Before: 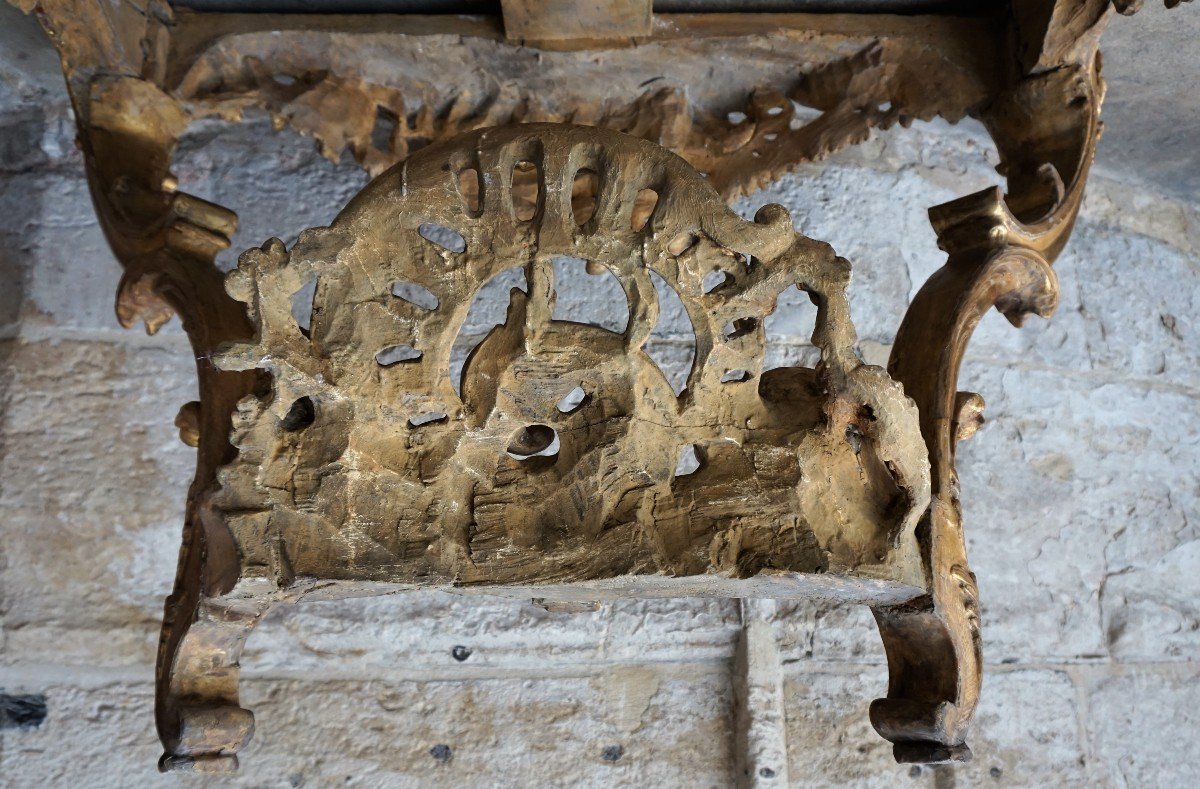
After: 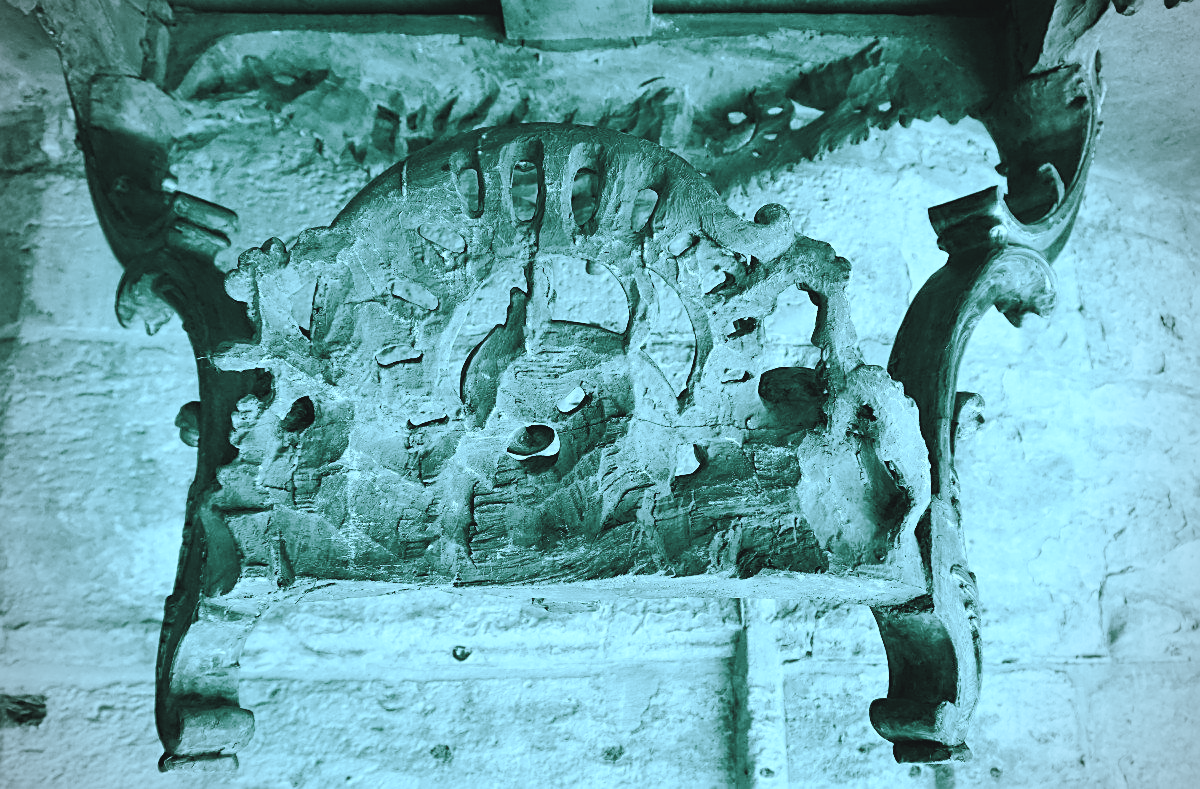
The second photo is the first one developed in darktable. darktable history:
vignetting: on, module defaults
color balance rgb: shadows lift › chroma 11.71%, shadows lift › hue 133.46°, highlights gain › chroma 4%, highlights gain › hue 200.2°, perceptual saturation grading › global saturation 18.05%
sharpen: on, module defaults
color correction: highlights a* -10.69, highlights b* -19.19
base curve: curves: ch0 [(0, 0.007) (0.028, 0.063) (0.121, 0.311) (0.46, 0.743) (0.859, 0.957) (1, 1)], preserve colors none
color calibration: output gray [0.246, 0.254, 0.501, 0], gray › normalize channels true, illuminant same as pipeline (D50), adaptation XYZ, x 0.346, y 0.359, gamut compression 0
